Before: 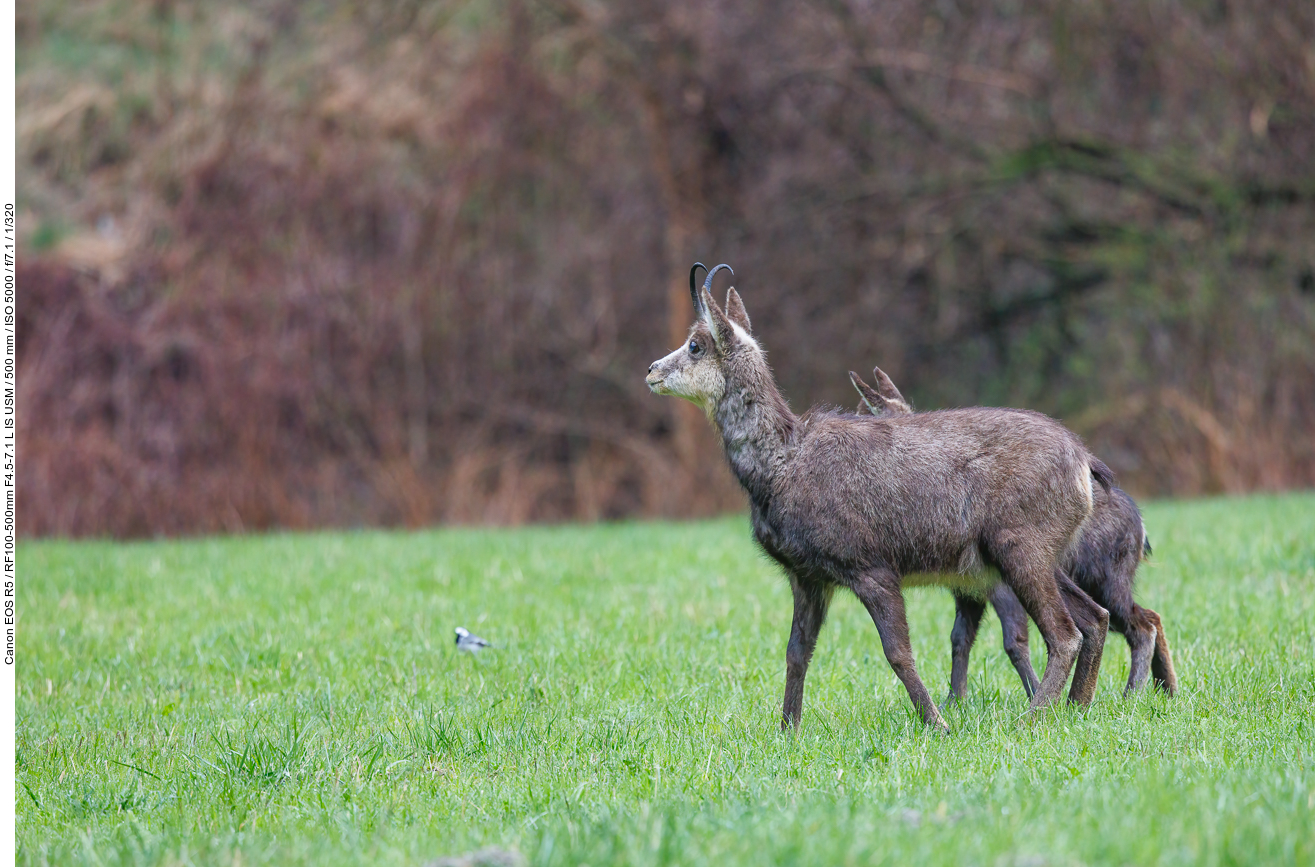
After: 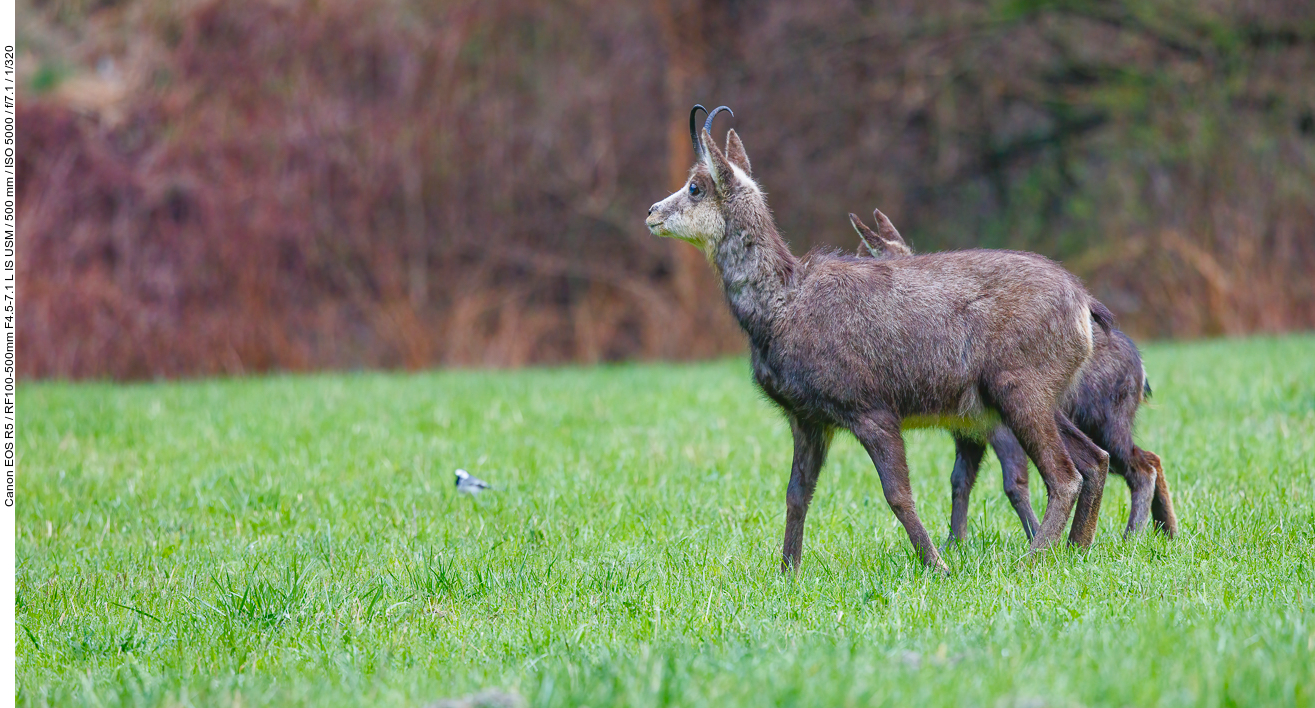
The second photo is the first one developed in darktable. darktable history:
color balance rgb: global offset › luminance 0.231%, perceptual saturation grading › global saturation 35.165%, perceptual saturation grading › highlights -29.875%, perceptual saturation grading › shadows 35.376%
crop and rotate: top 18.224%
color correction: highlights a* -0.203, highlights b* -0.082
